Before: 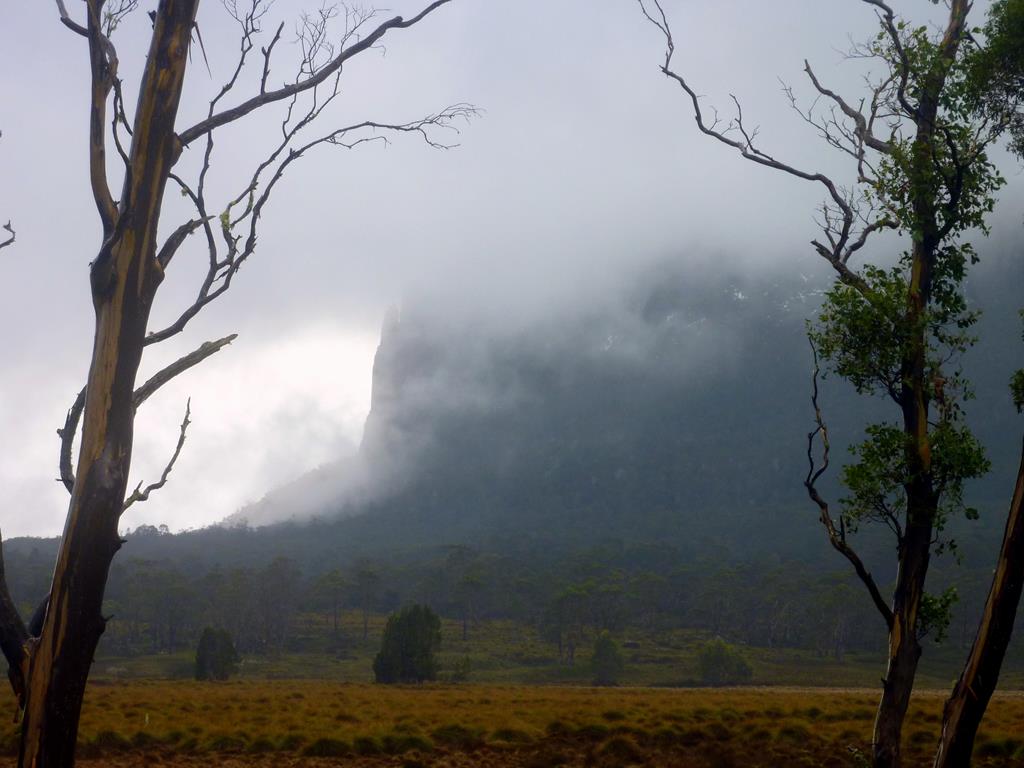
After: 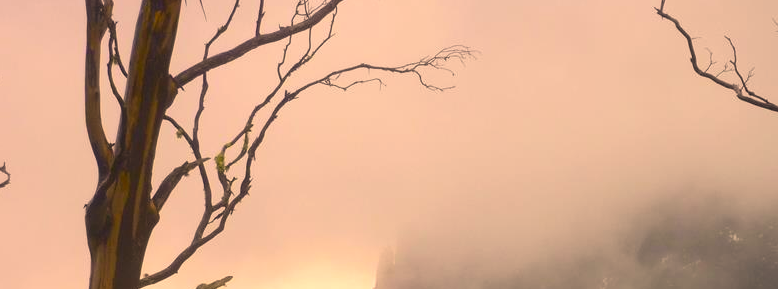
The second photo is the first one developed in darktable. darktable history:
color balance rgb: perceptual saturation grading › global saturation 17.435%
color correction: highlights a* 18.51, highlights b* 35.43, shadows a* 1.45, shadows b* 6.64, saturation 1.01
crop: left 0.507%, top 7.629%, right 23.498%, bottom 54.678%
